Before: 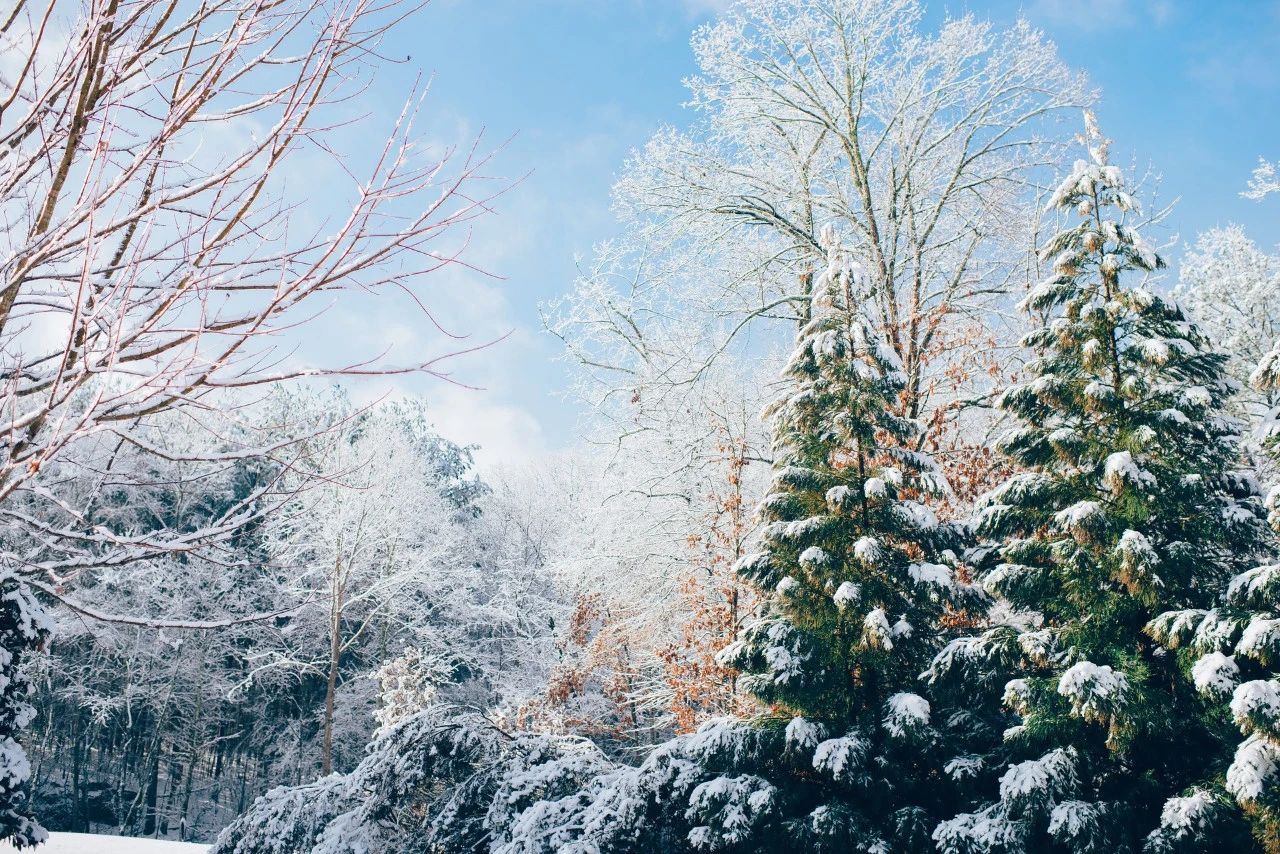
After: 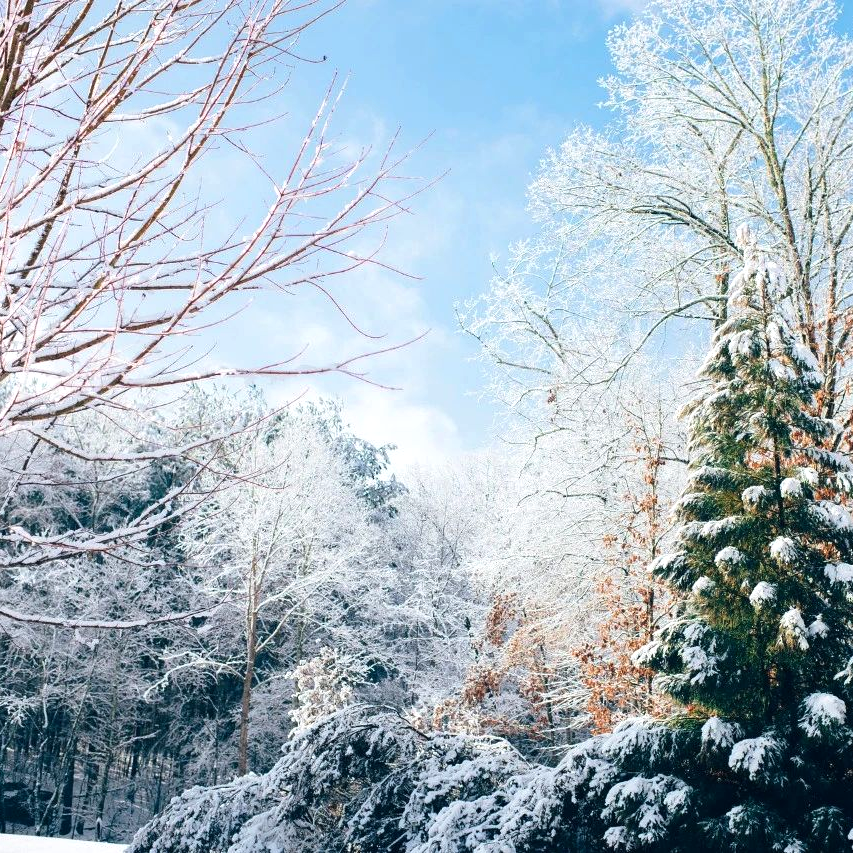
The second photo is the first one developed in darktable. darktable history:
crop and rotate: left 6.617%, right 26.717%
color balance: contrast 10%
